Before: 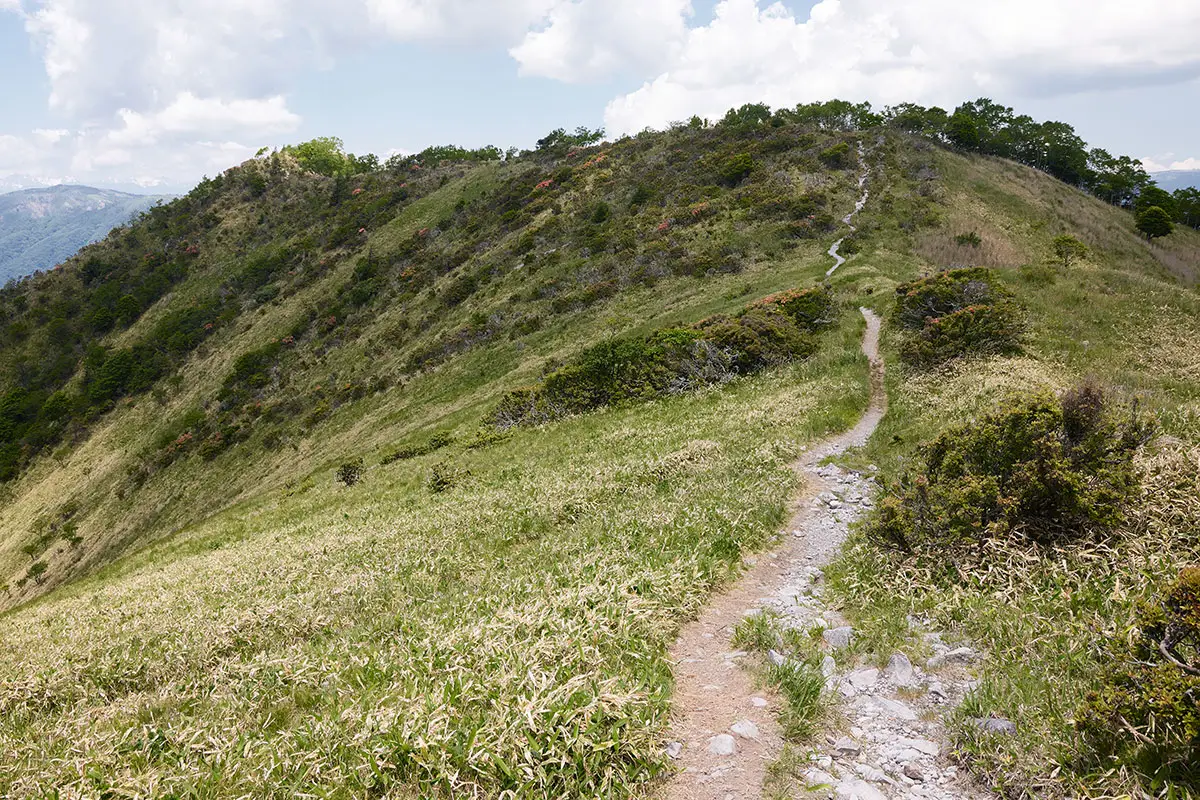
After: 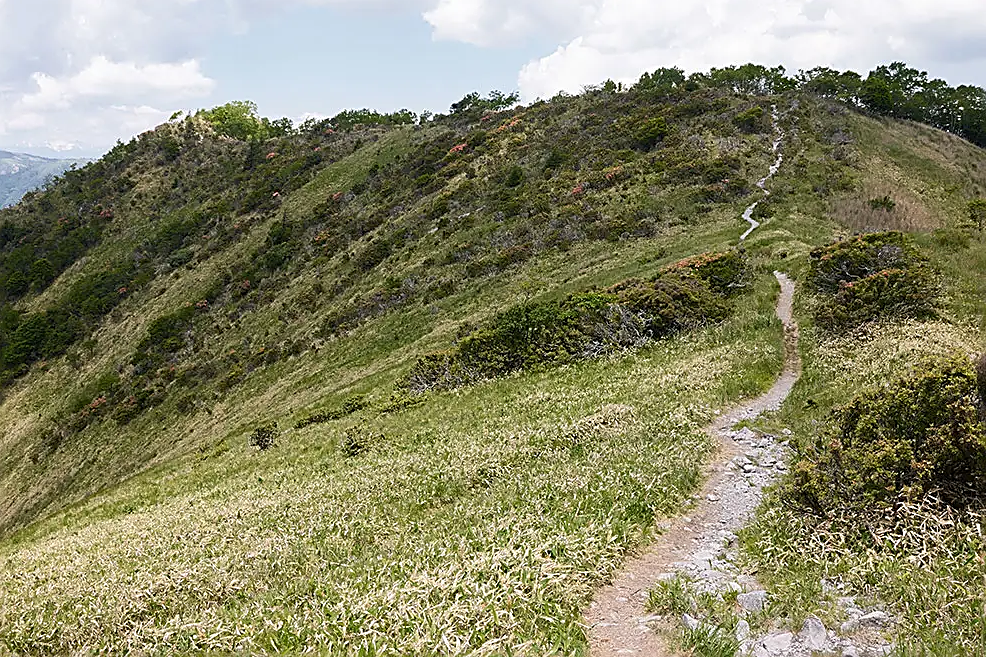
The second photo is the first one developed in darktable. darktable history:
crop and rotate: left 7.196%, top 4.574%, right 10.605%, bottom 13.178%
sharpen: amount 0.75
